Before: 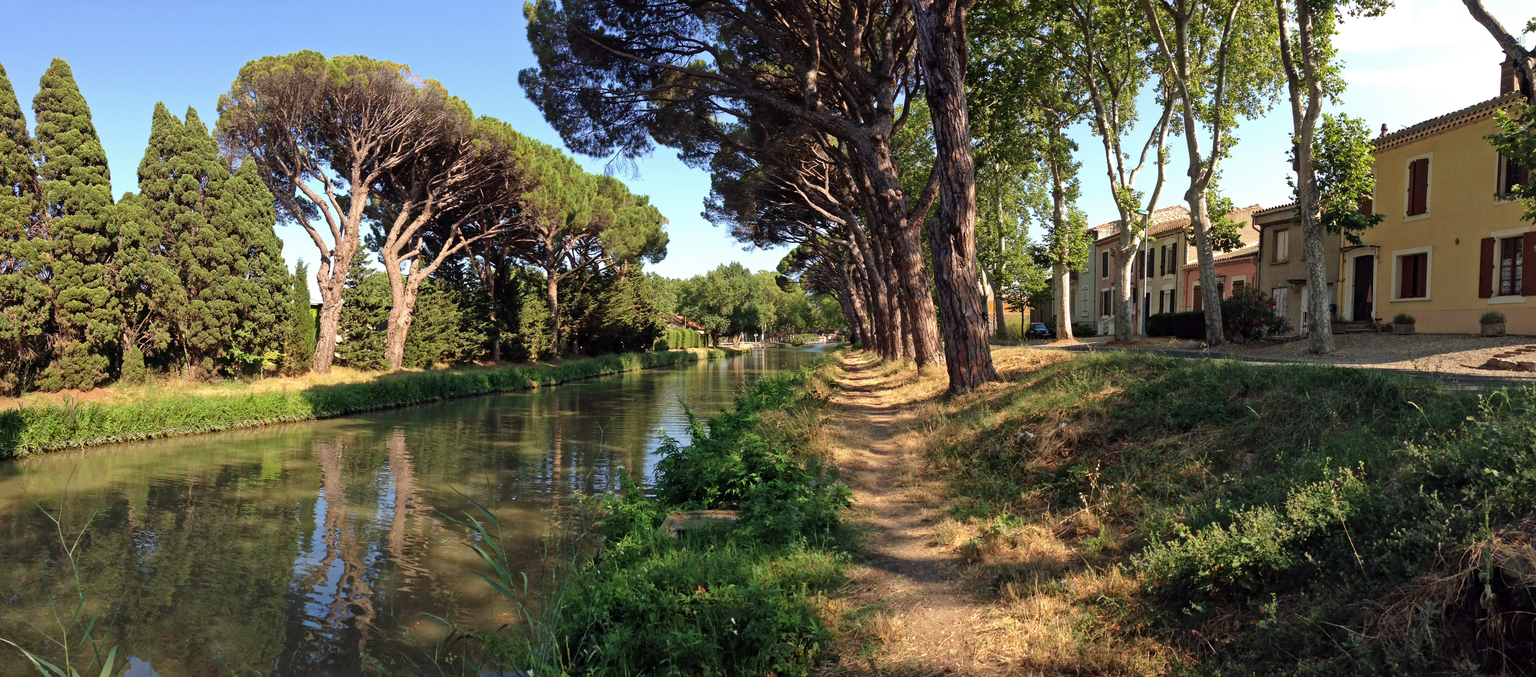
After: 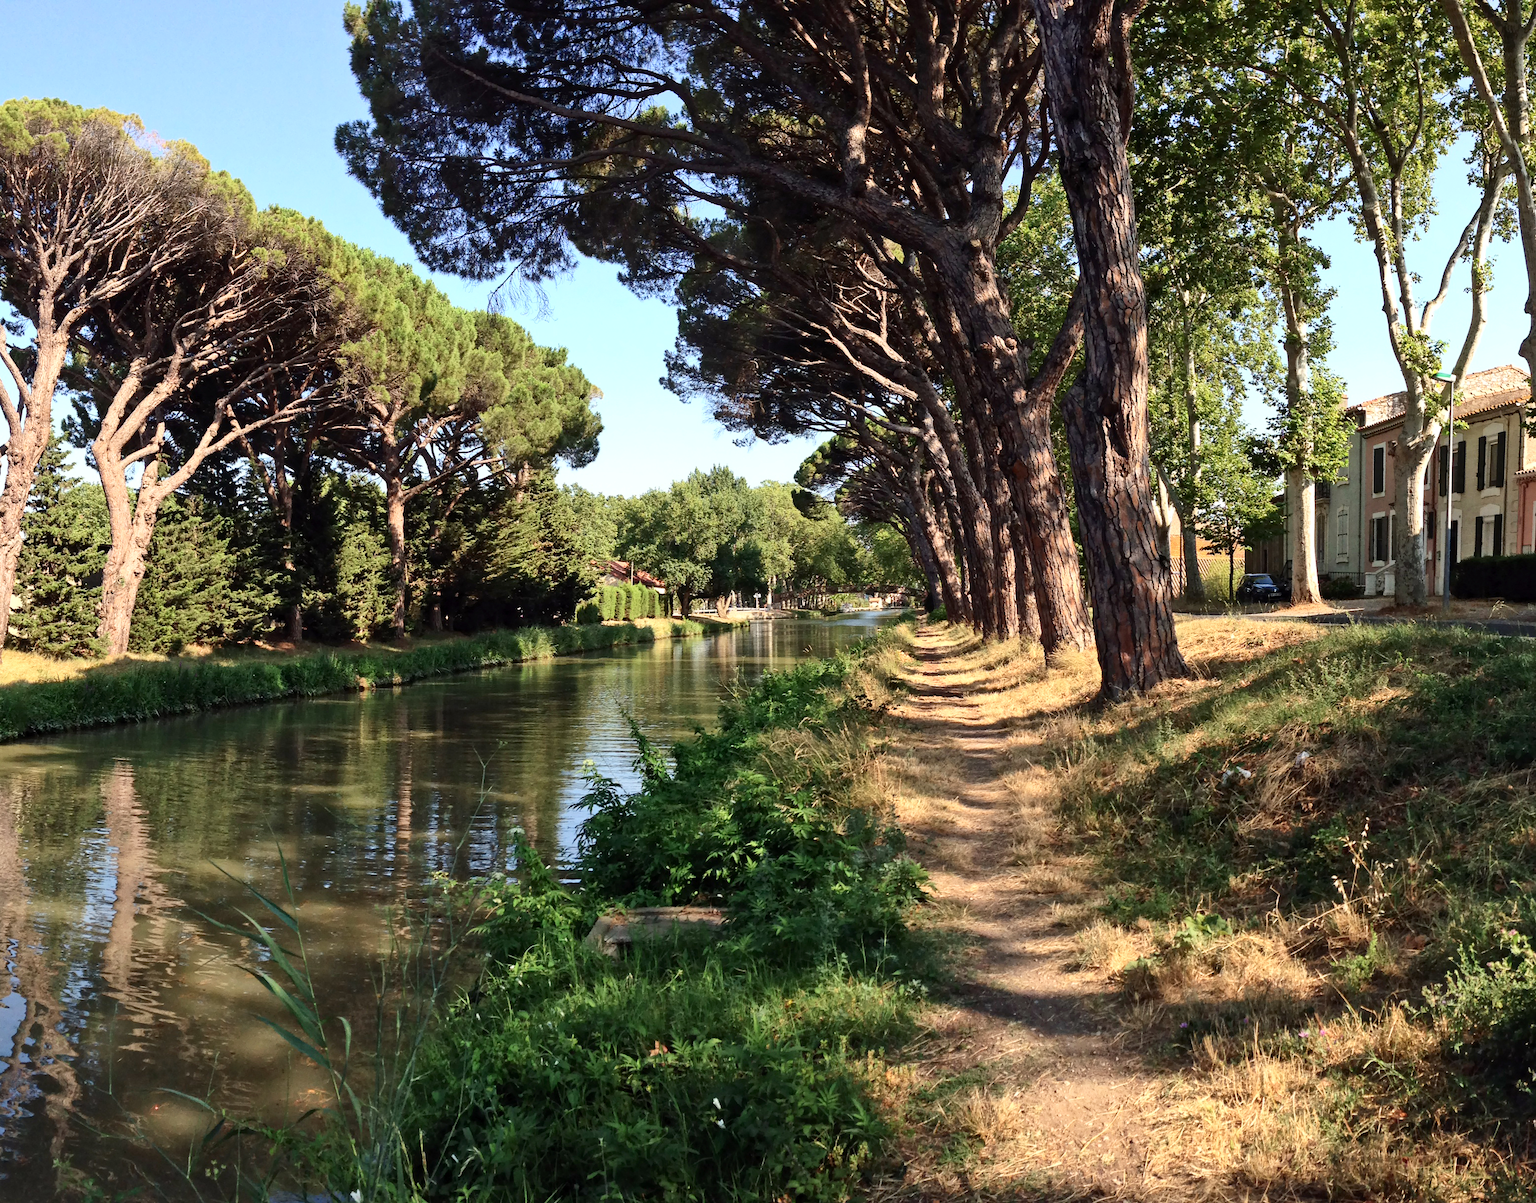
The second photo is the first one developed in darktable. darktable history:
crop: left 21.496%, right 22.254%
contrast brightness saturation: contrast 0.24, brightness 0.09
